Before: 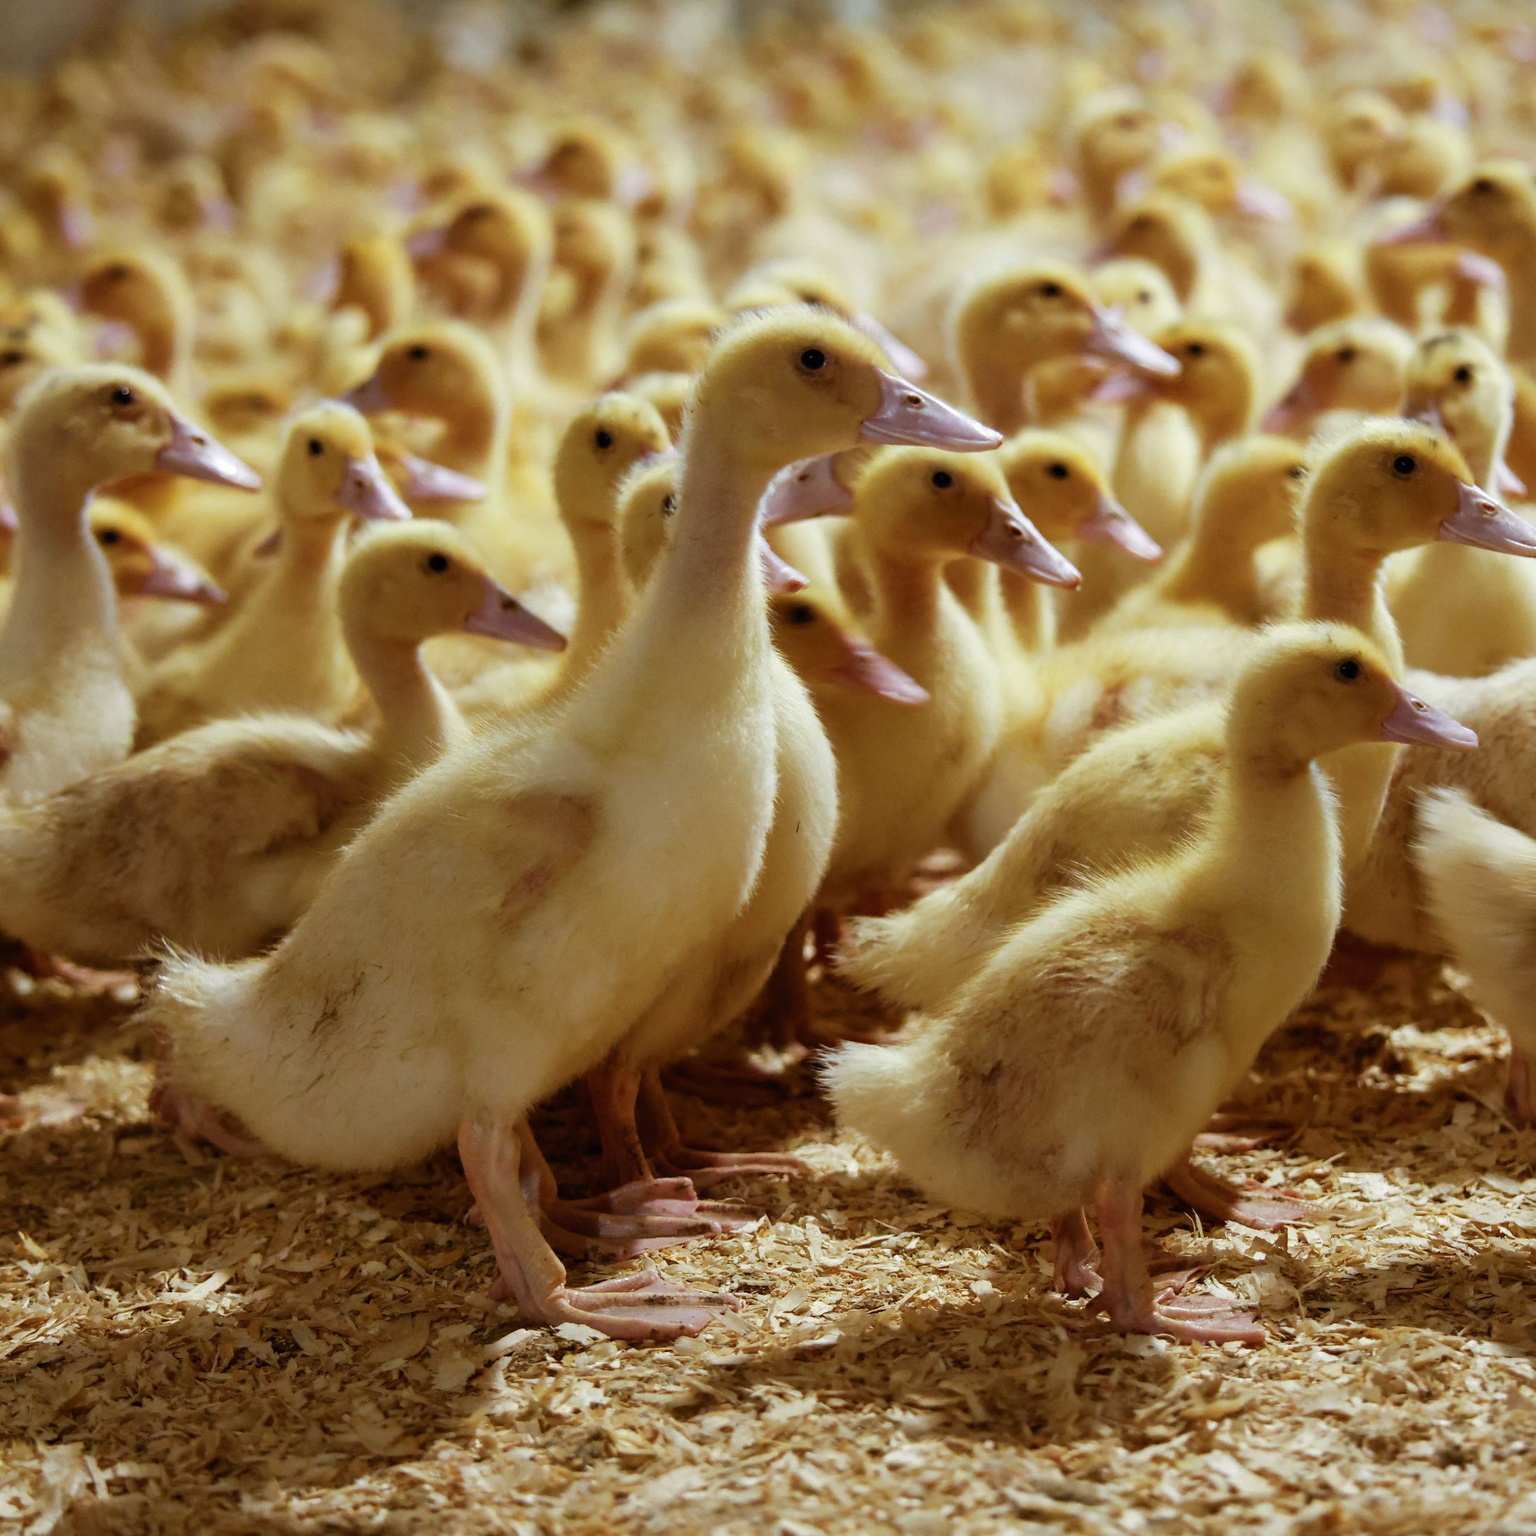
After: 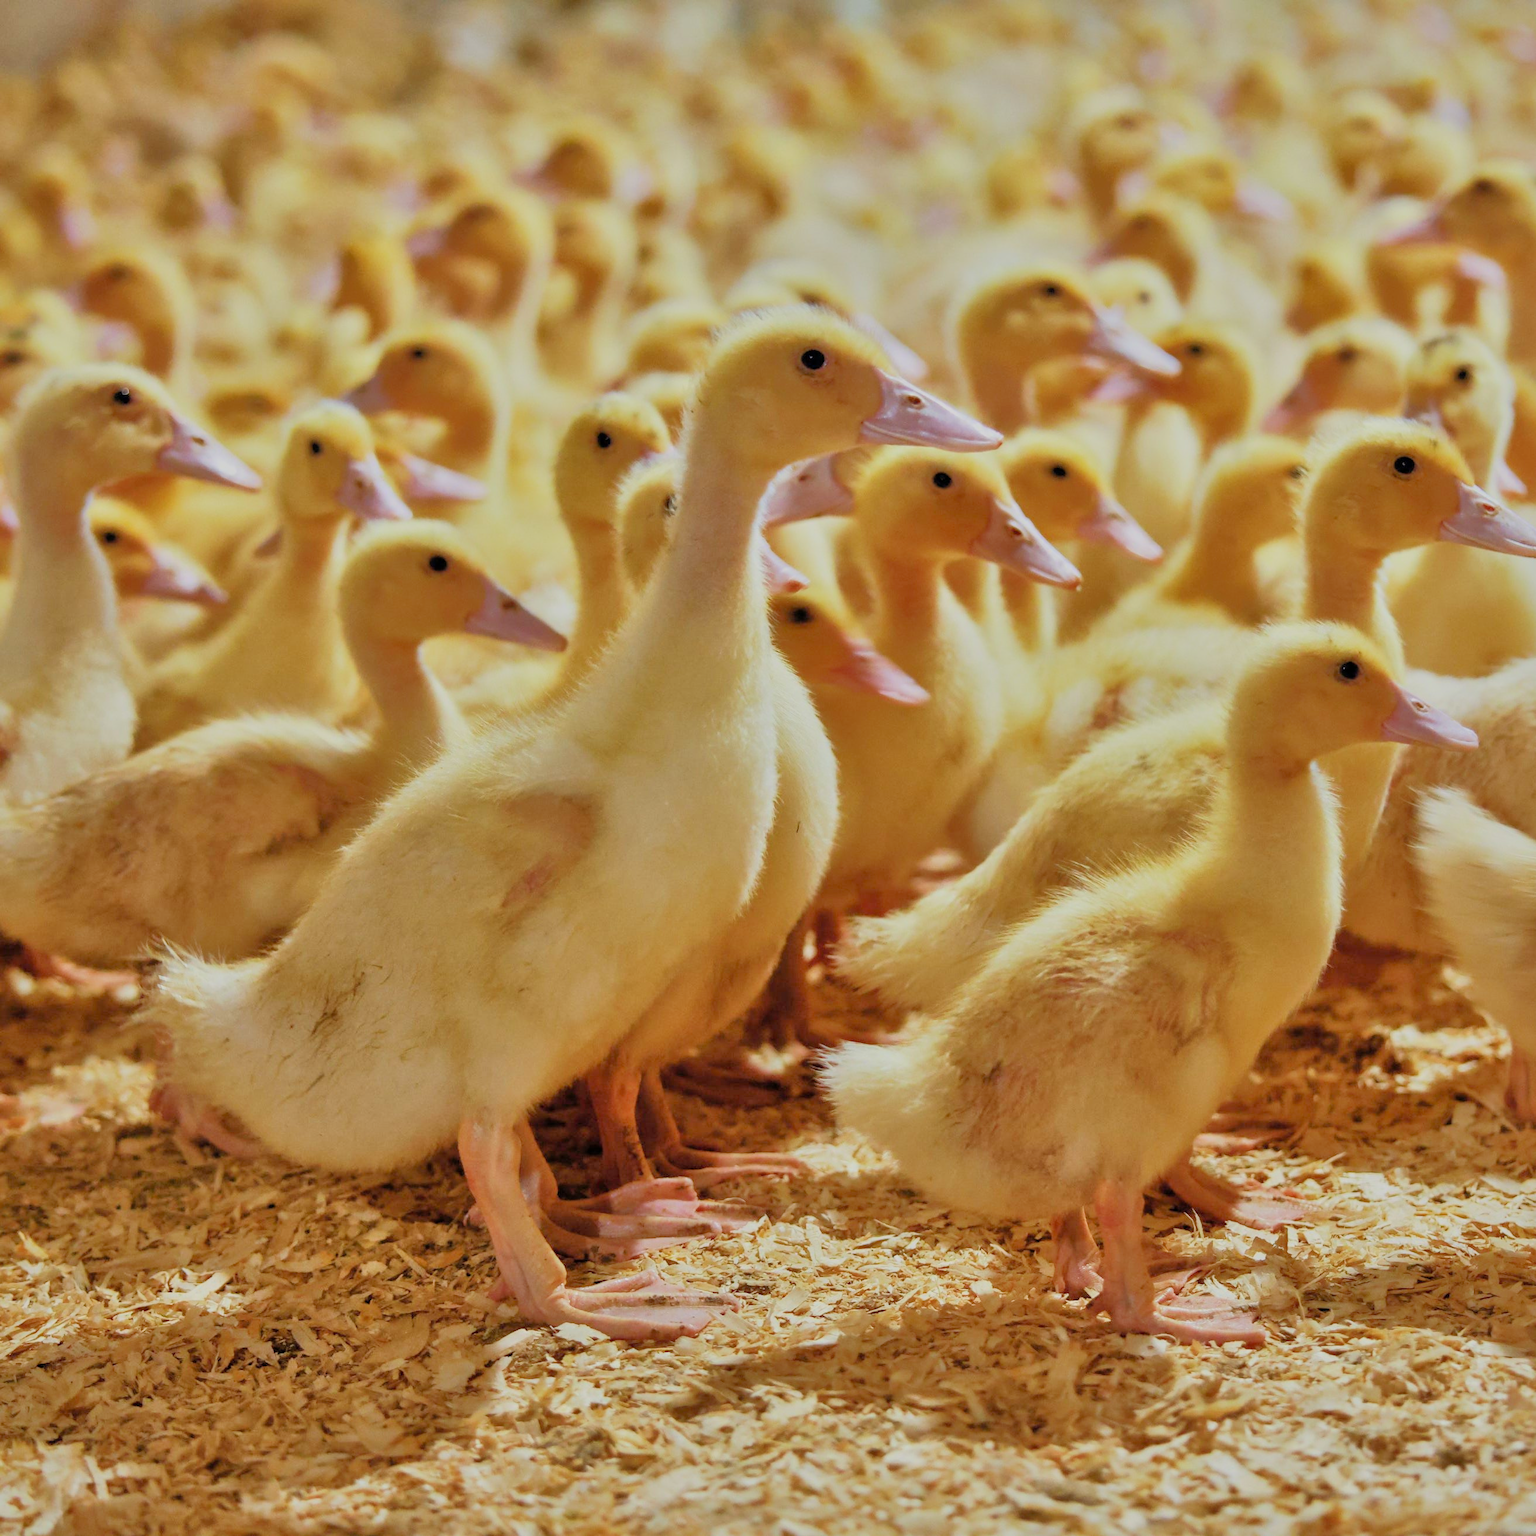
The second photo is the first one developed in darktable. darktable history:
tone equalizer: -8 EV 1.99 EV, -7 EV 1.97 EV, -6 EV 1.98 EV, -5 EV 1.96 EV, -4 EV 2 EV, -3 EV 1.48 EV, -2 EV 0.981 EV, -1 EV 0.513 EV
shadows and highlights: on, module defaults
filmic rgb: black relative exposure -9.25 EV, white relative exposure 6.78 EV, hardness 3.1, contrast 1.057, color science v6 (2022)
